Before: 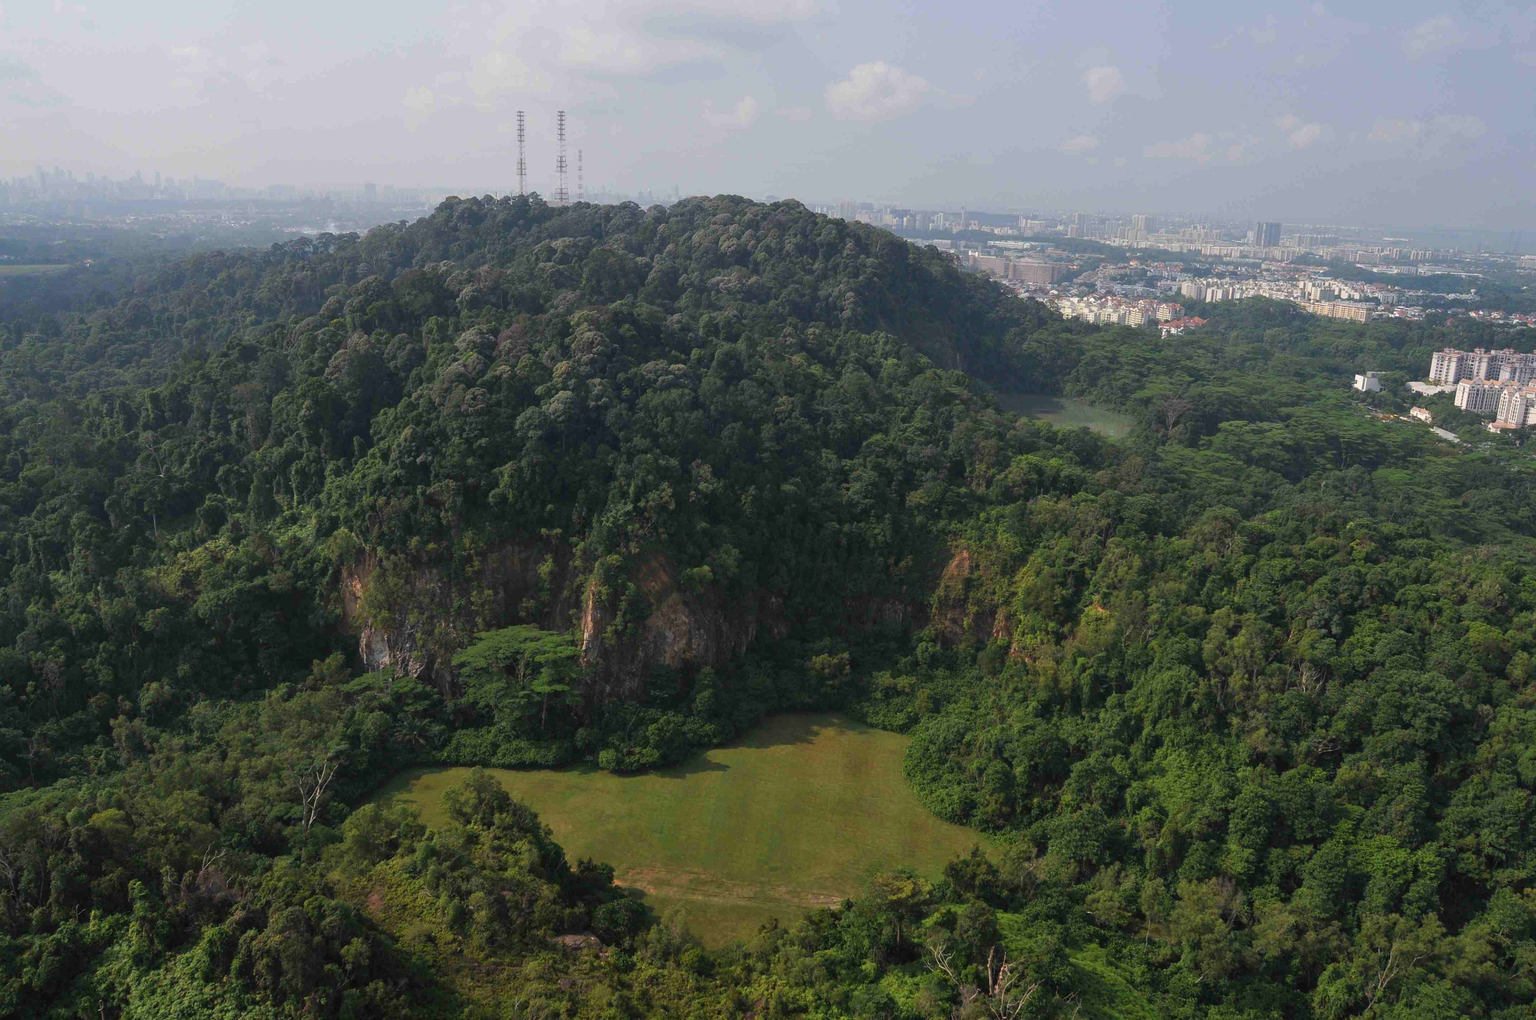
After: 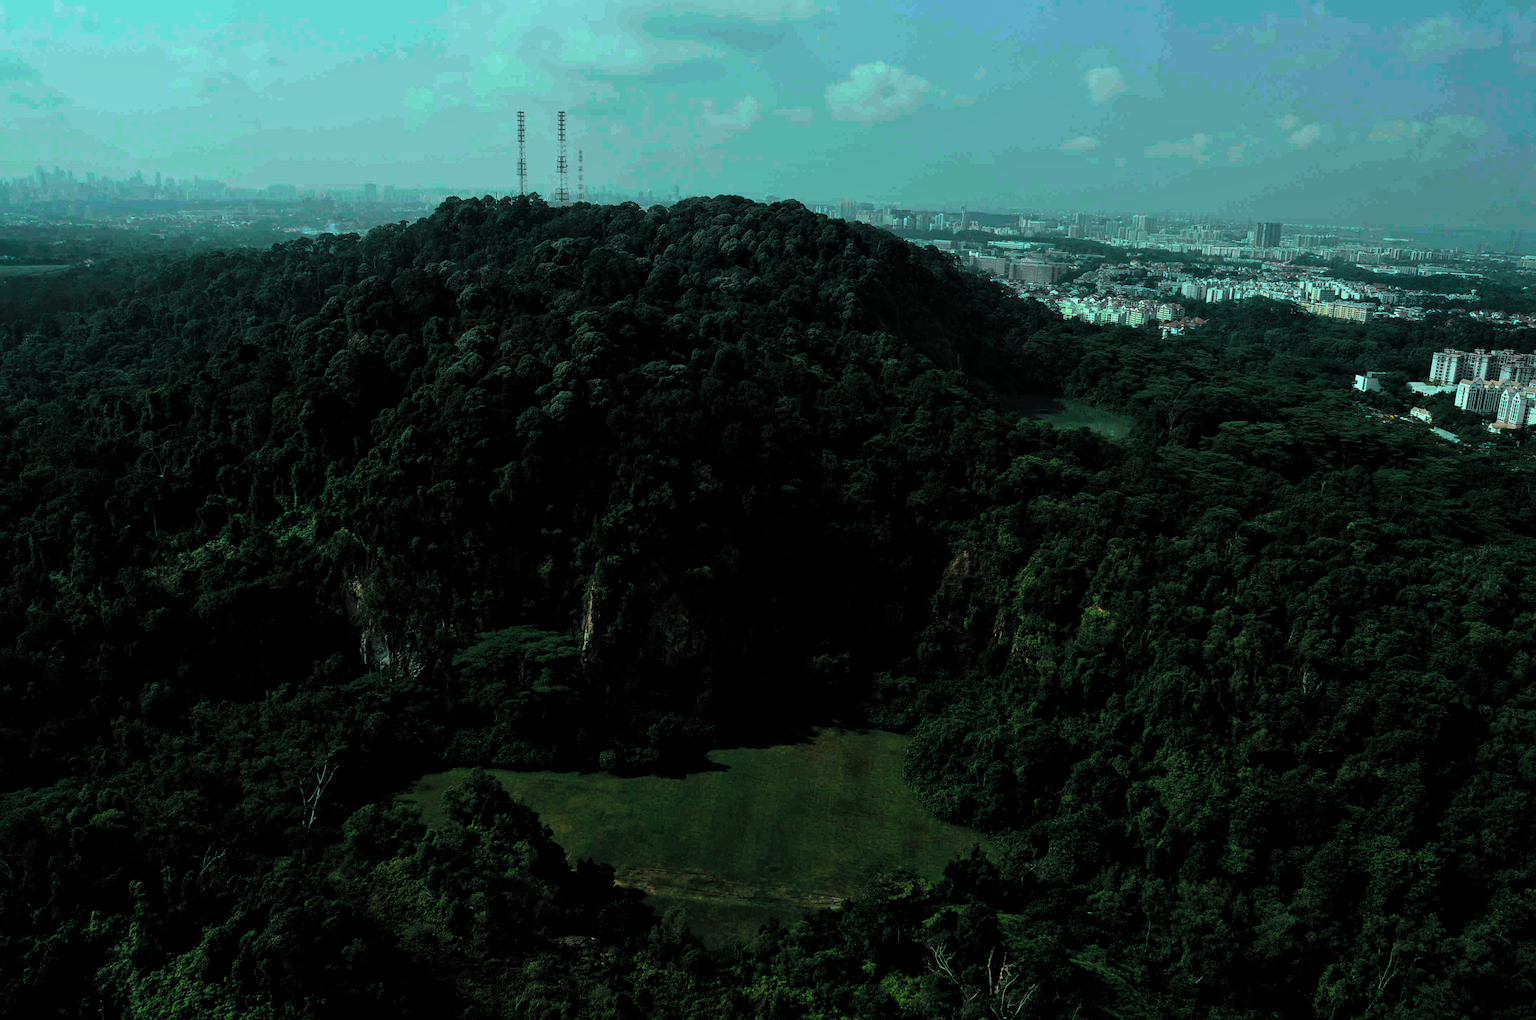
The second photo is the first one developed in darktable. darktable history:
tone curve: curves: ch0 [(0, 0) (0.11, 0.081) (0.256, 0.259) (0.398, 0.475) (0.498, 0.611) (0.65, 0.757) (0.835, 0.883) (1, 0.961)]; ch1 [(0, 0) (0.346, 0.307) (0.408, 0.369) (0.453, 0.457) (0.482, 0.479) (0.502, 0.498) (0.521, 0.51) (0.553, 0.554) (0.618, 0.65) (0.693, 0.727) (1, 1)]; ch2 [(0, 0) (0.366, 0.337) (0.434, 0.46) (0.485, 0.494) (0.5, 0.494) (0.511, 0.508) (0.537, 0.55) (0.579, 0.599) (0.621, 0.693) (1, 1)], color space Lab, independent channels, preserve colors none
color balance rgb: shadows lift › chroma 11.71%, shadows lift › hue 133.46°, power › chroma 2.15%, power › hue 166.83°, highlights gain › chroma 4%, highlights gain › hue 200.2°, perceptual saturation grading › global saturation 18.05%
rgb curve: curves: ch0 [(0, 0.186) (0.314, 0.284) (0.775, 0.708) (1, 1)], compensate middle gray true, preserve colors none
levels: mode automatic, black 8.58%, gray 59.42%, levels [0, 0.445, 1]
local contrast: mode bilateral grid, contrast 20, coarseness 50, detail 120%, midtone range 0.2
